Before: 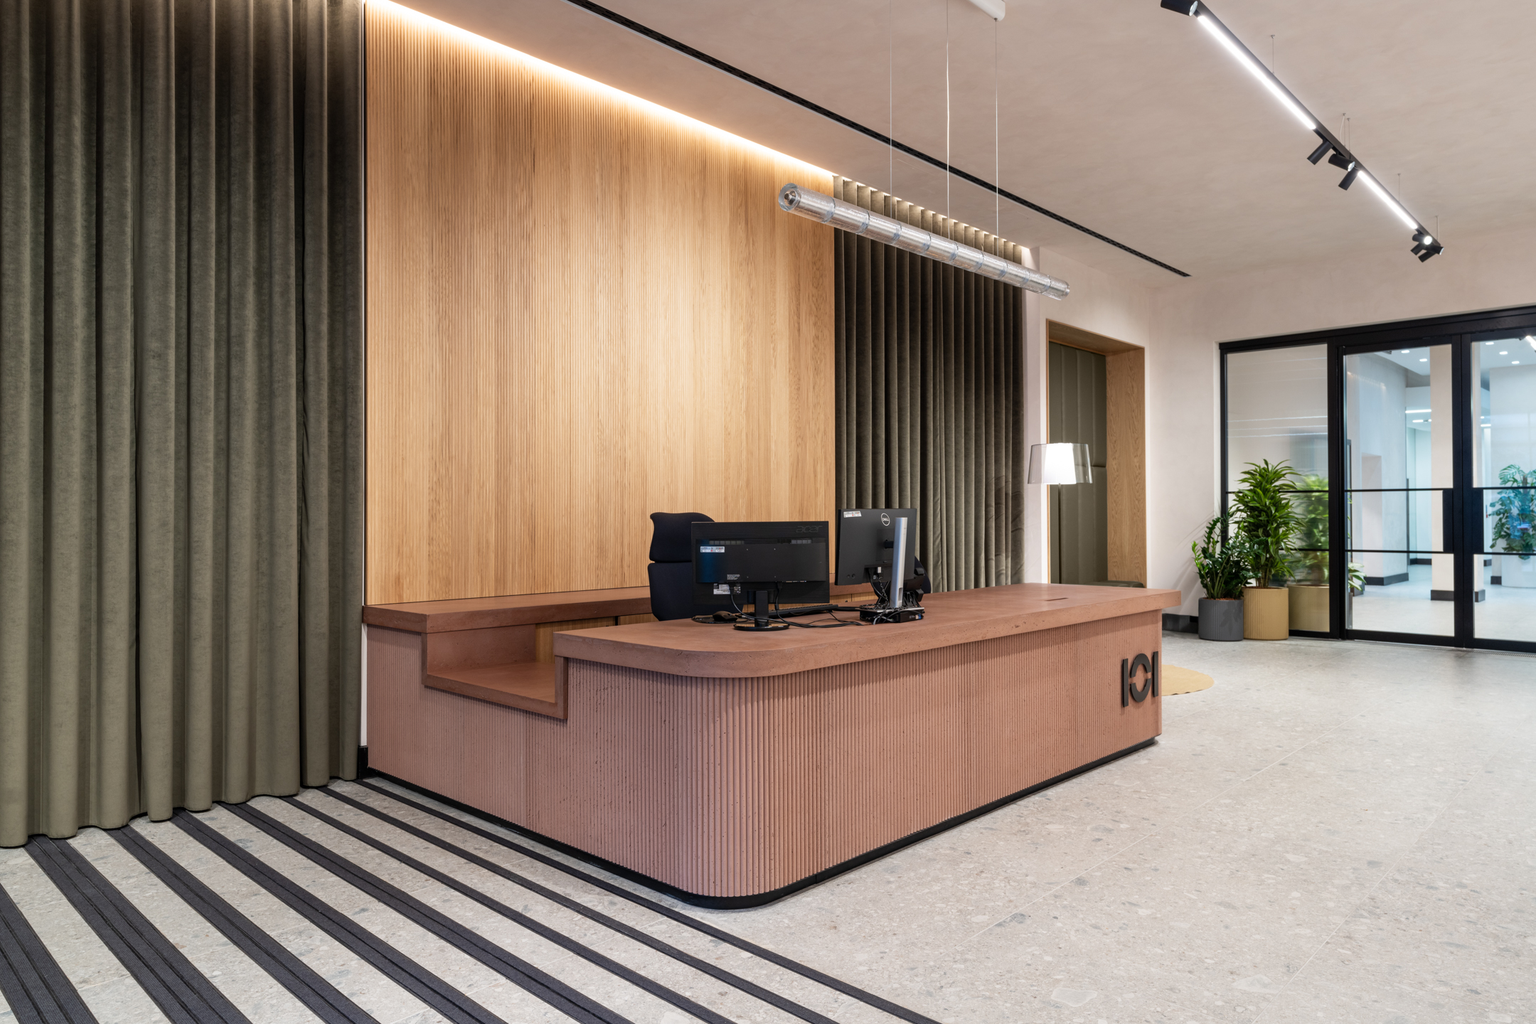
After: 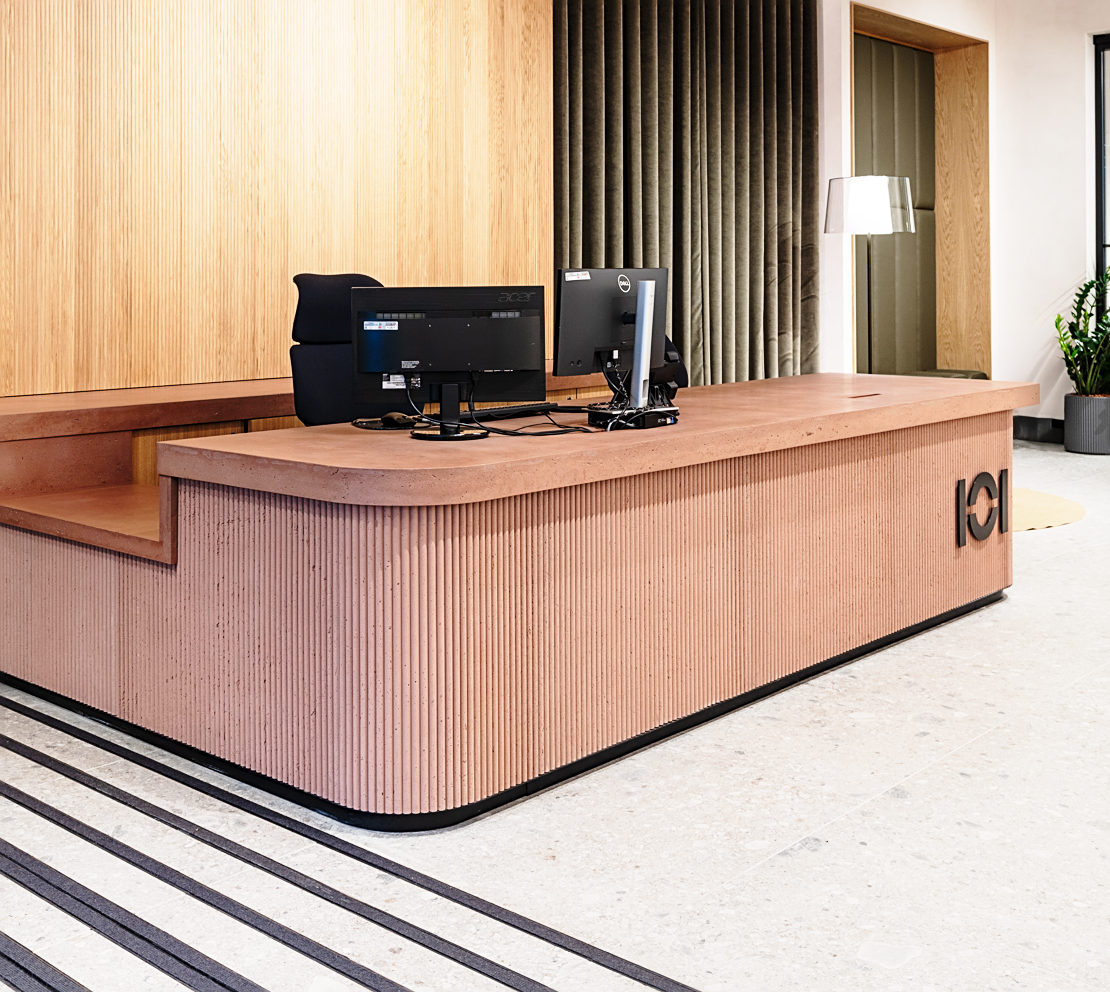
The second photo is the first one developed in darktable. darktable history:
sharpen: amount 0.496
crop and rotate: left 28.752%, top 31.09%, right 19.818%
base curve: curves: ch0 [(0, 0) (0.028, 0.03) (0.121, 0.232) (0.46, 0.748) (0.859, 0.968) (1, 1)], preserve colors none
